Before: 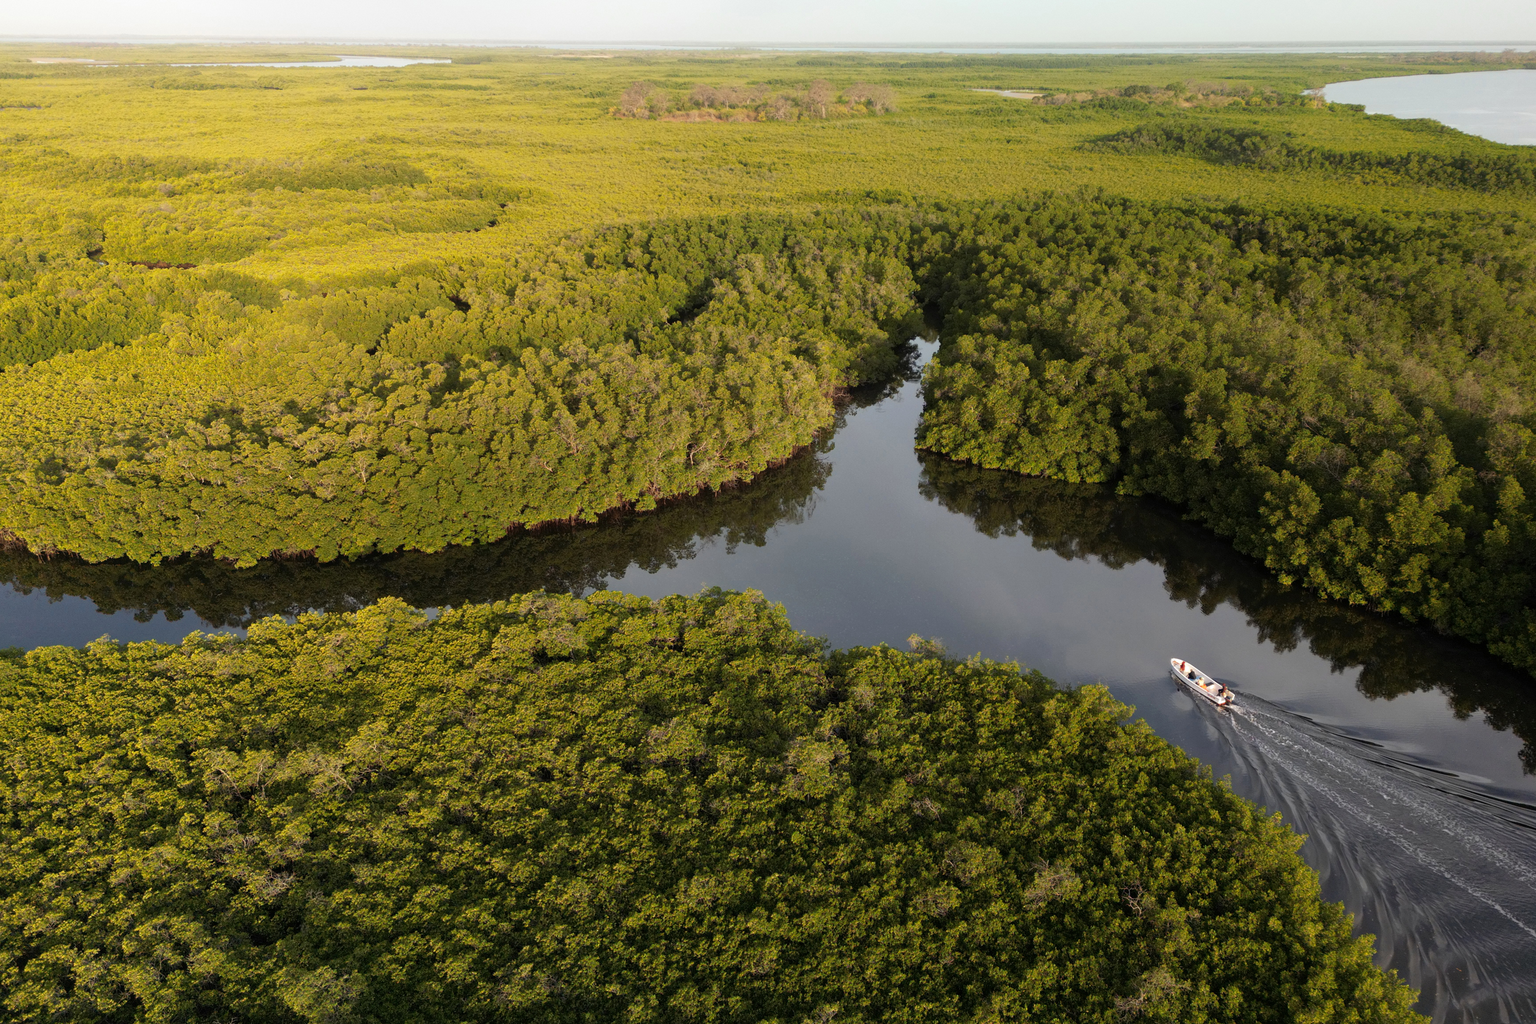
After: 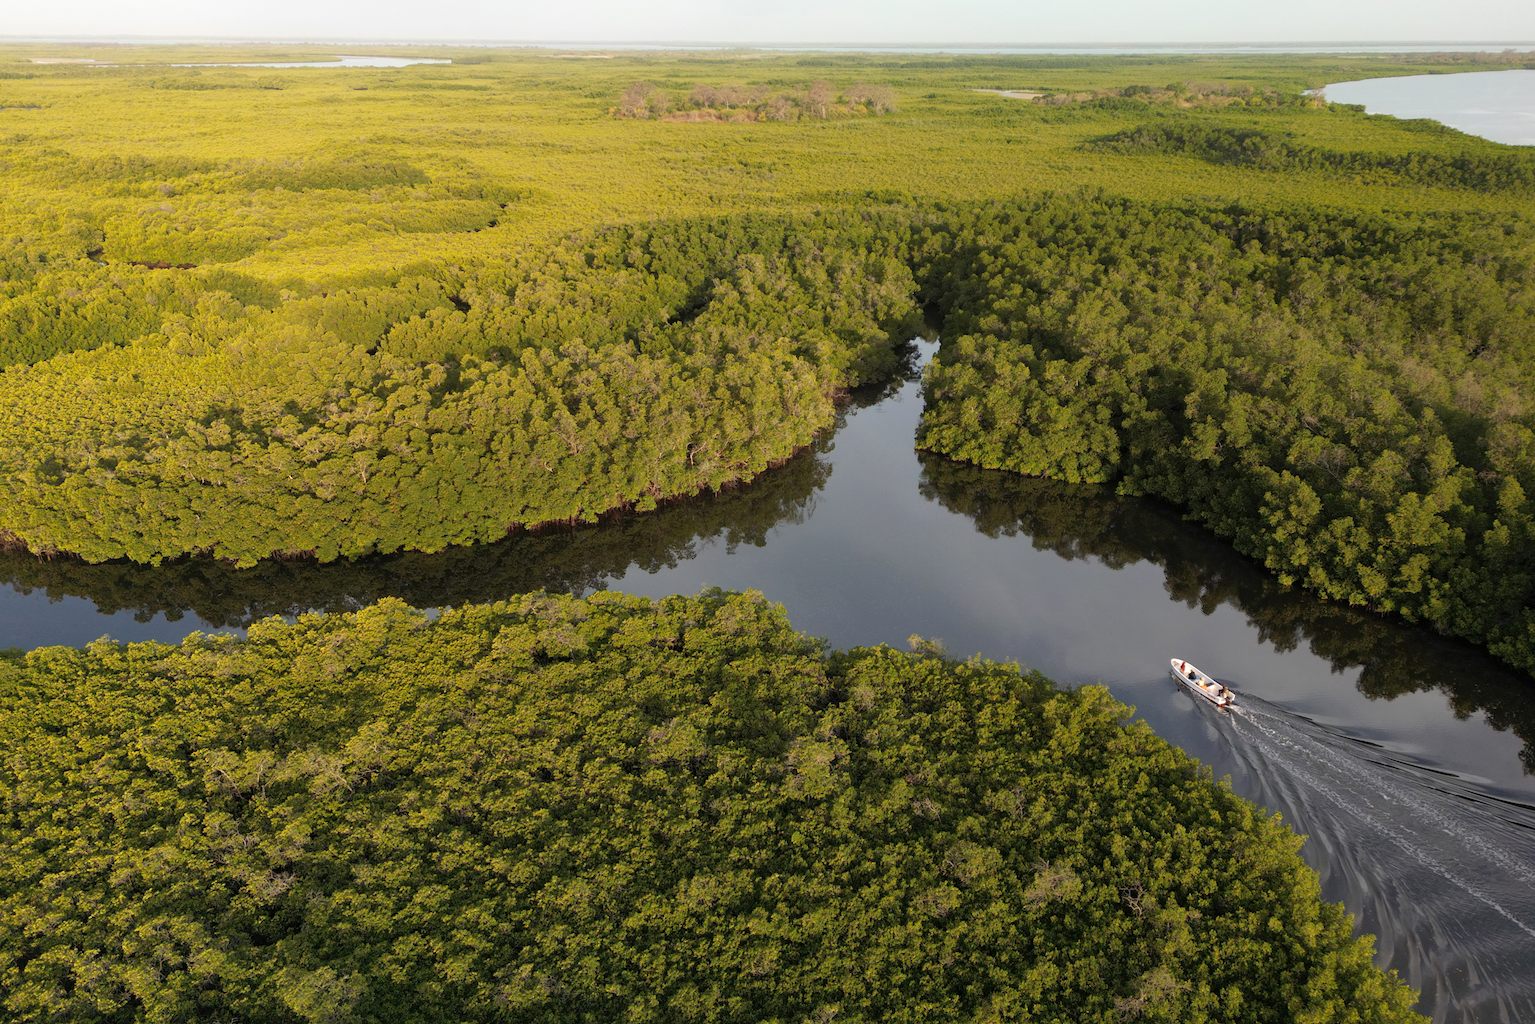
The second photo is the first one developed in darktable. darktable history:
shadows and highlights: shadows 43.32, highlights 7.98
